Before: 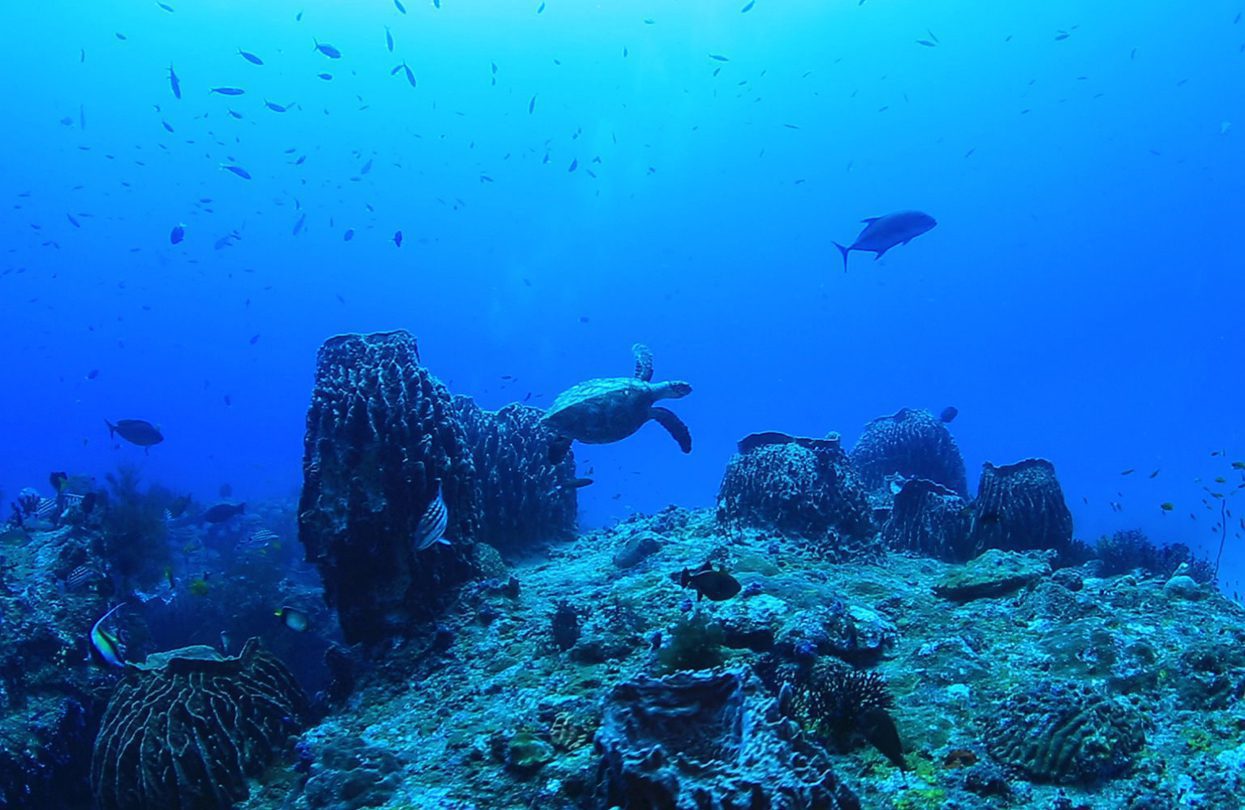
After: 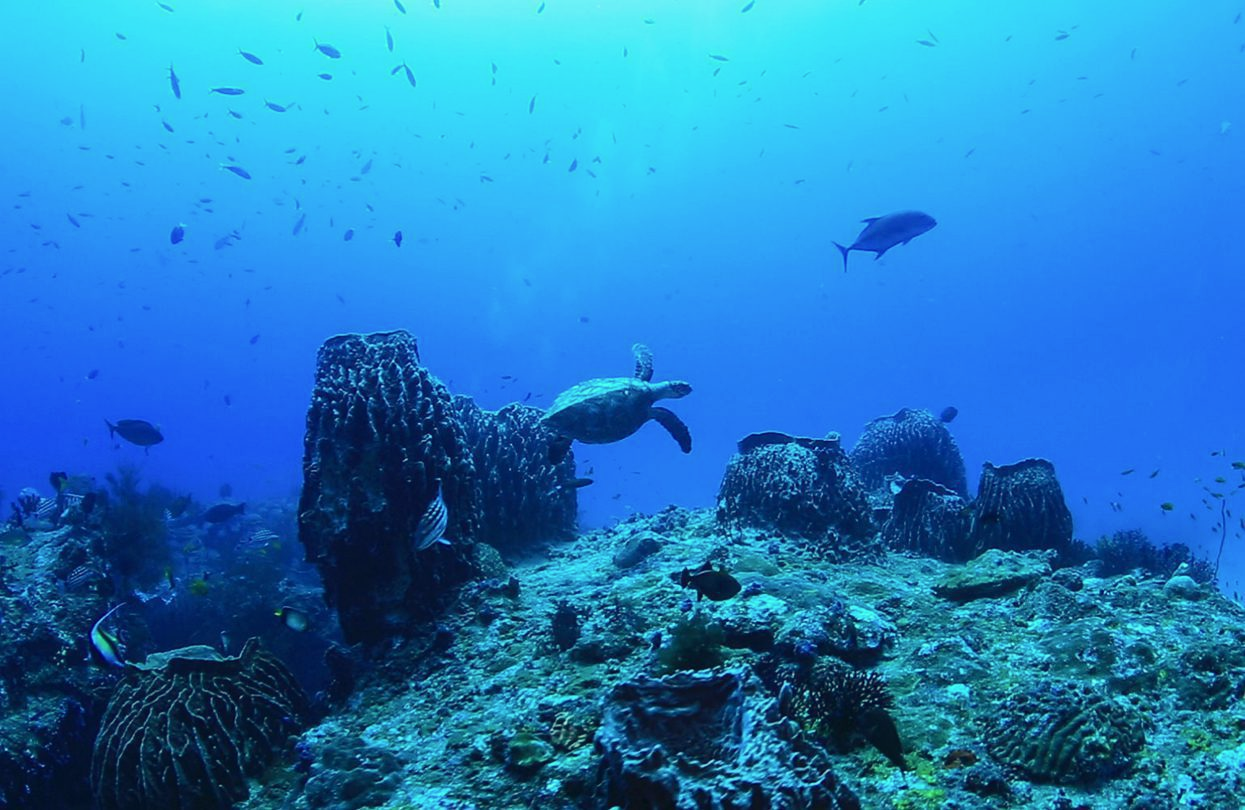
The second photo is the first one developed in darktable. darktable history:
white balance: red 1.029, blue 0.92
contrast brightness saturation: contrast 0.15, brightness 0.05
